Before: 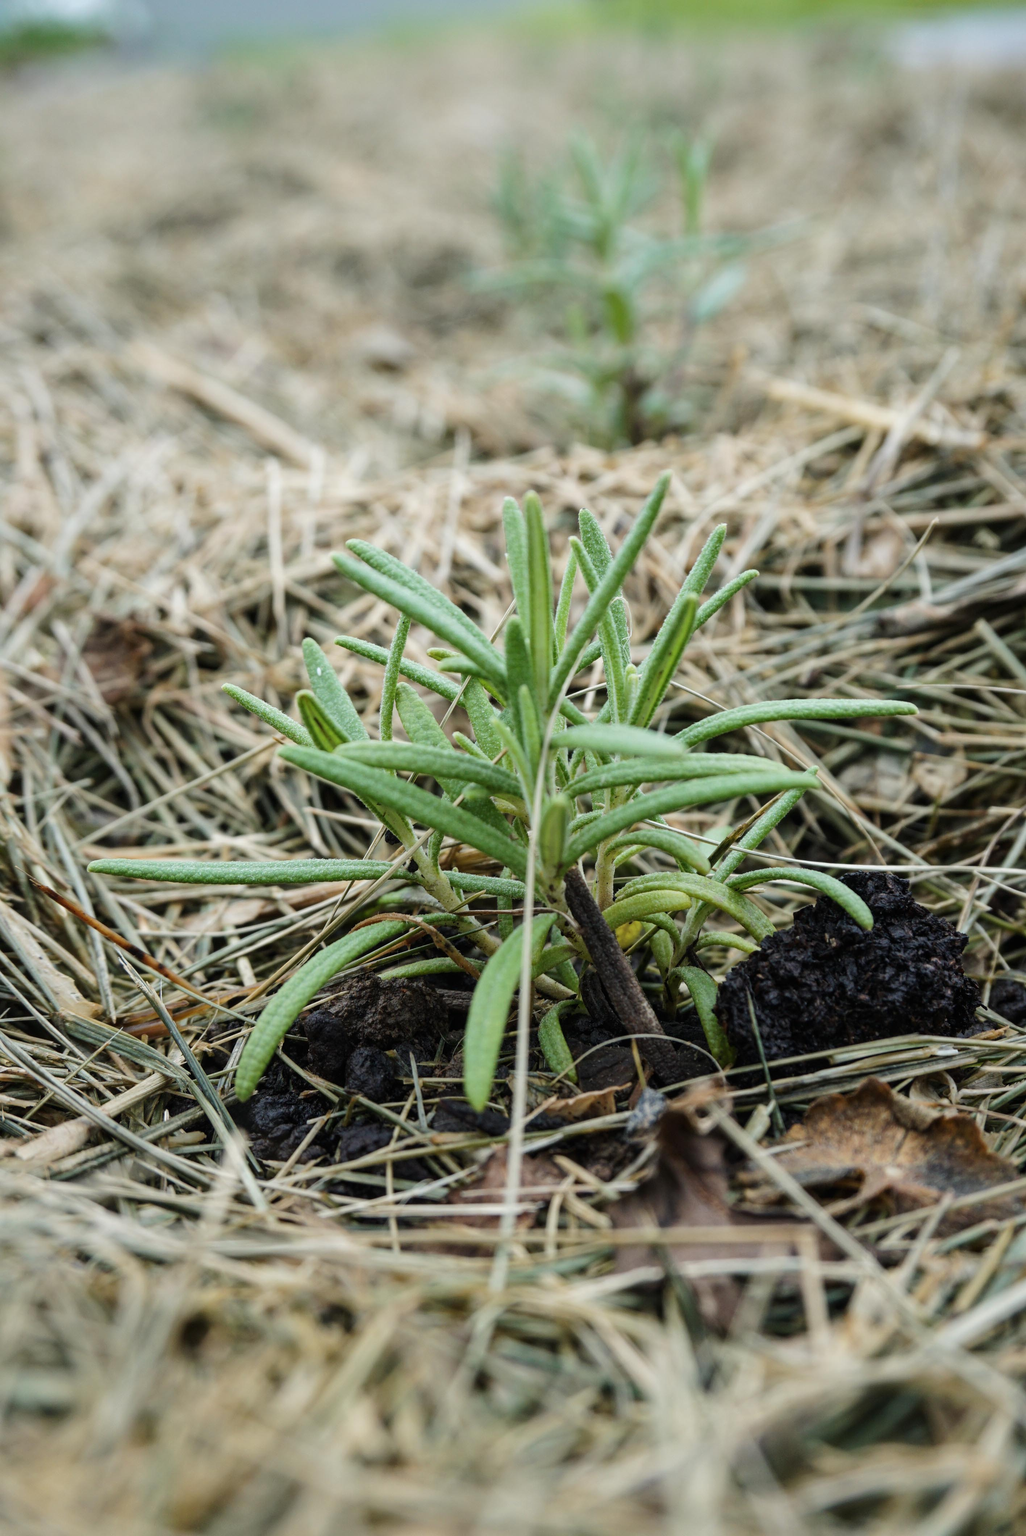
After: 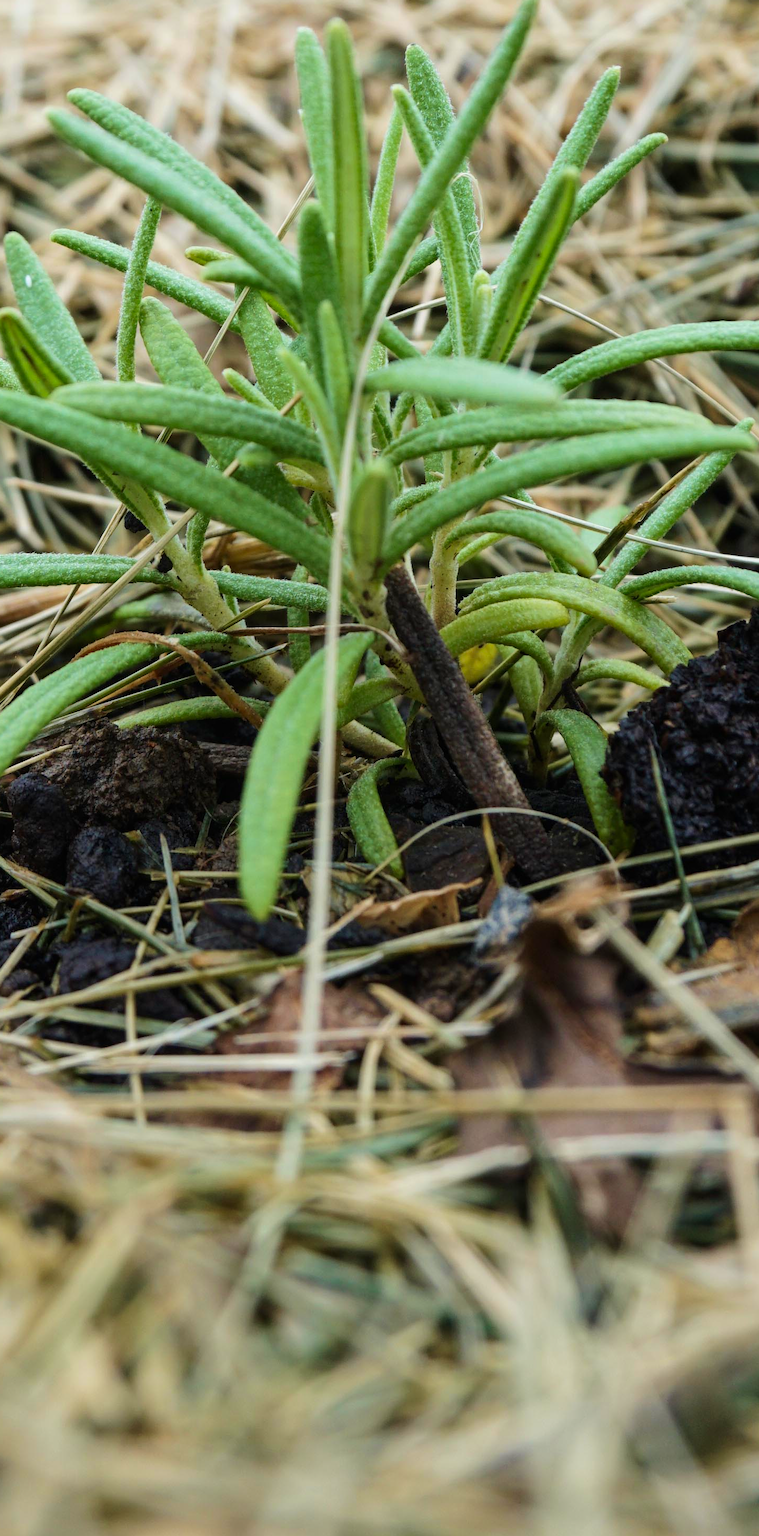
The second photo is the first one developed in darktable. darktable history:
velvia: on, module defaults
exposure: compensate highlight preservation false
crop and rotate: left 29.237%, top 31.152%, right 19.807%
contrast brightness saturation: contrast 0.04, saturation 0.16
color balance rgb: on, module defaults
